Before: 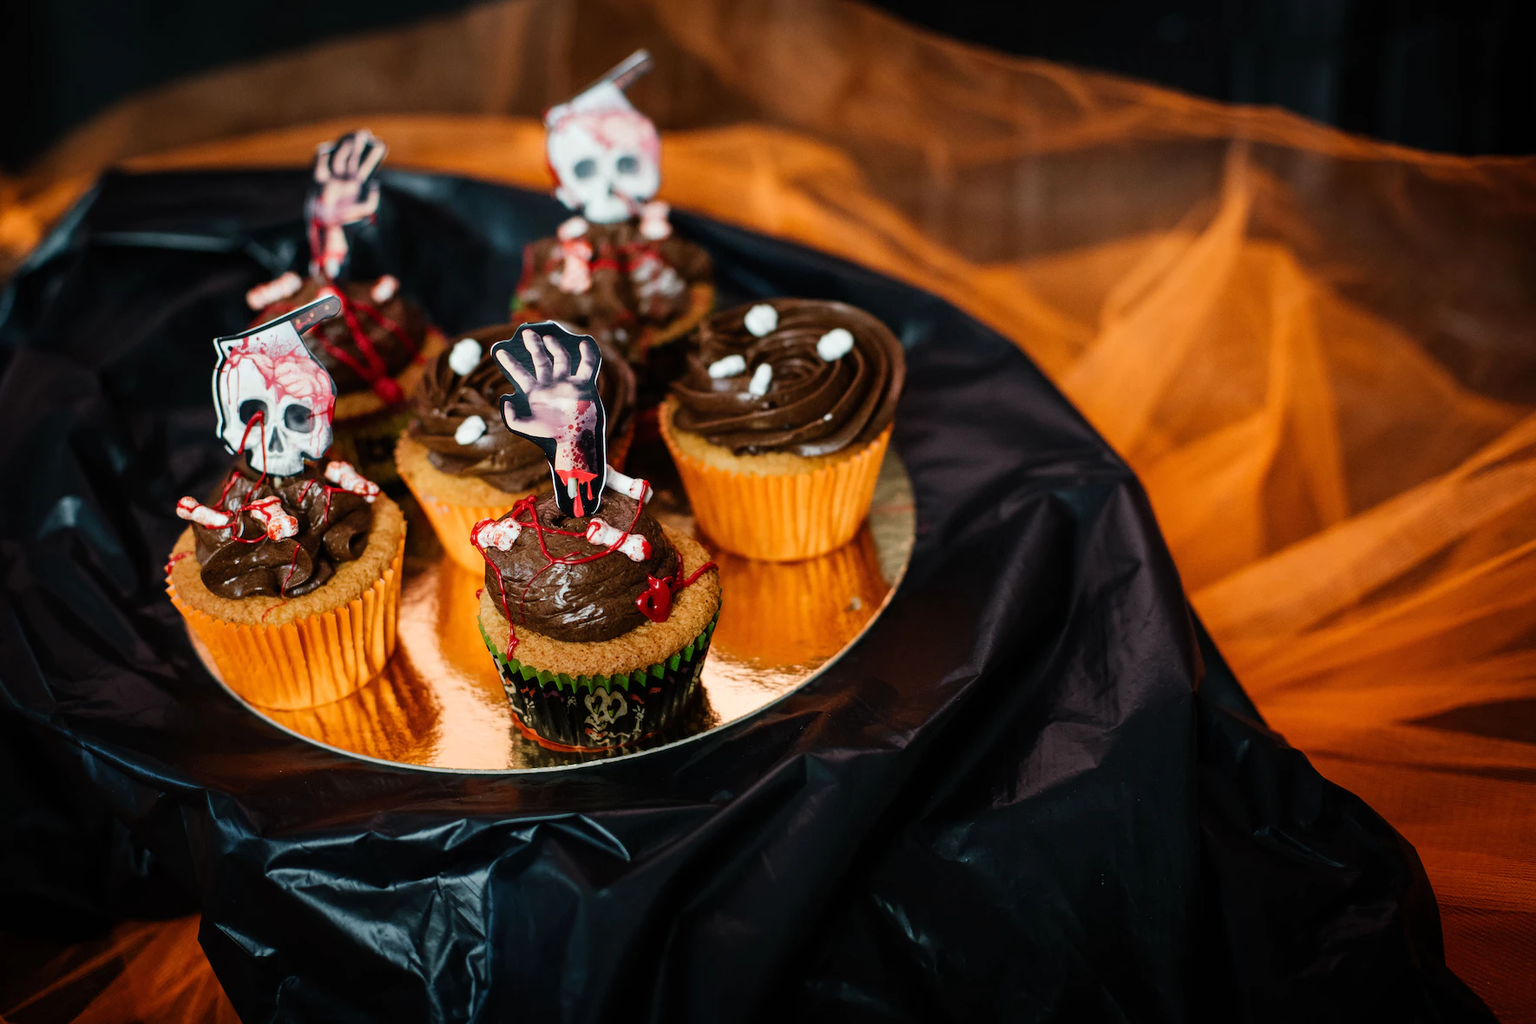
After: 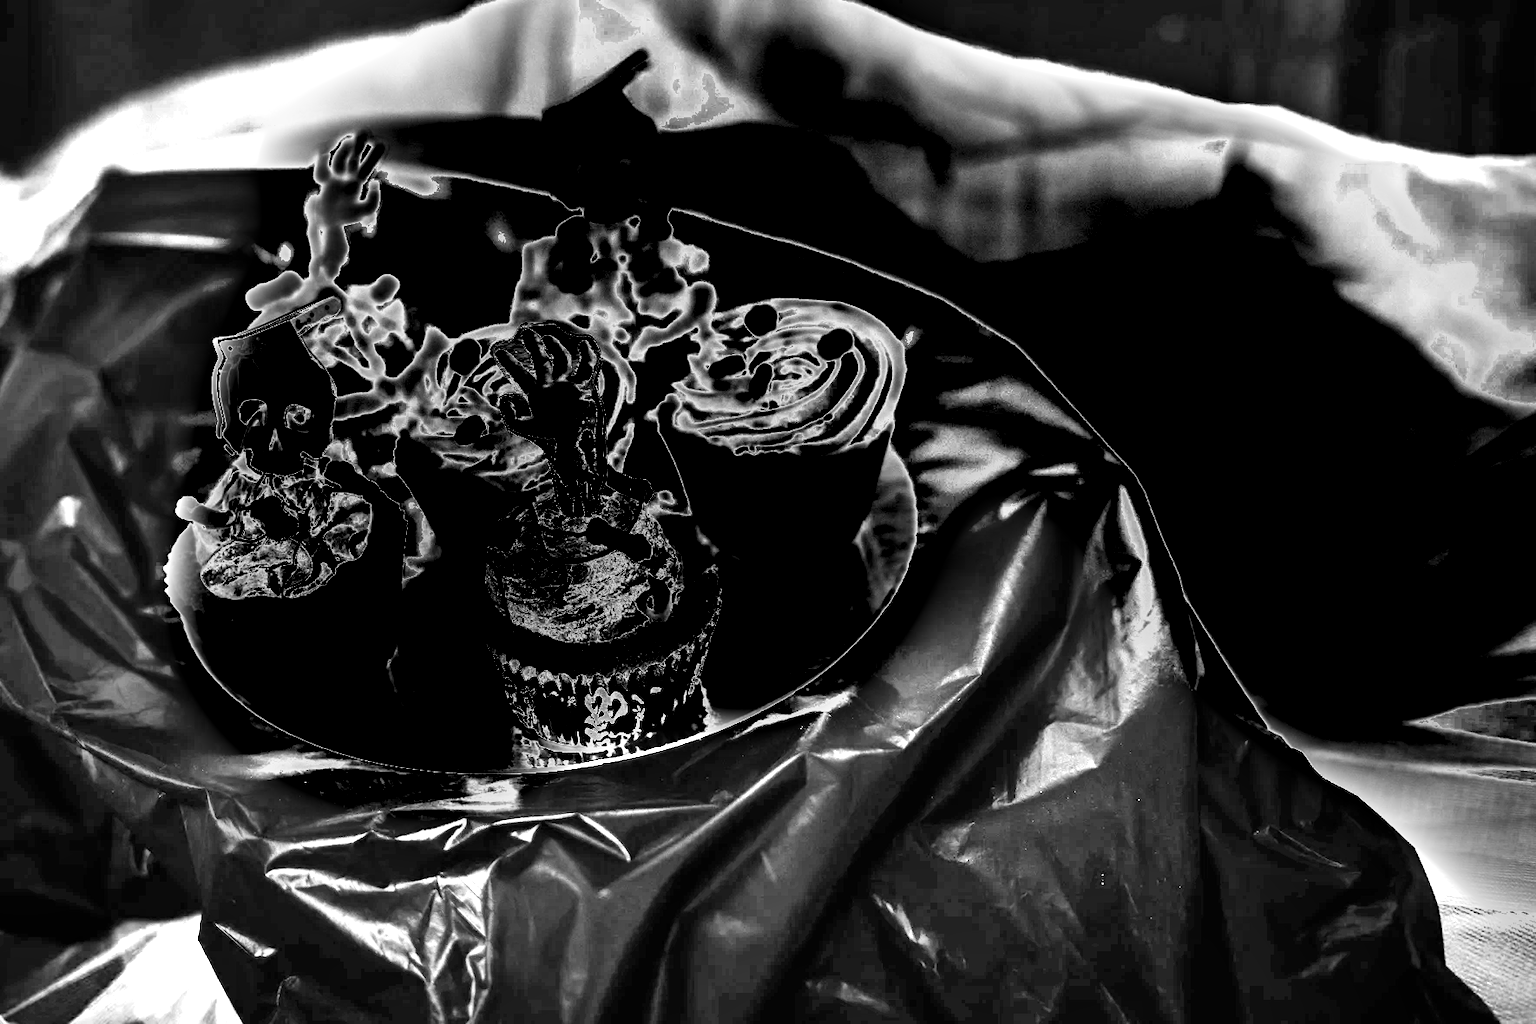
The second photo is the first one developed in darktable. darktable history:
monochrome: a 32, b 64, size 2.3
shadows and highlights: soften with gaussian
vignetting: on, module defaults
white balance: red 8, blue 8
